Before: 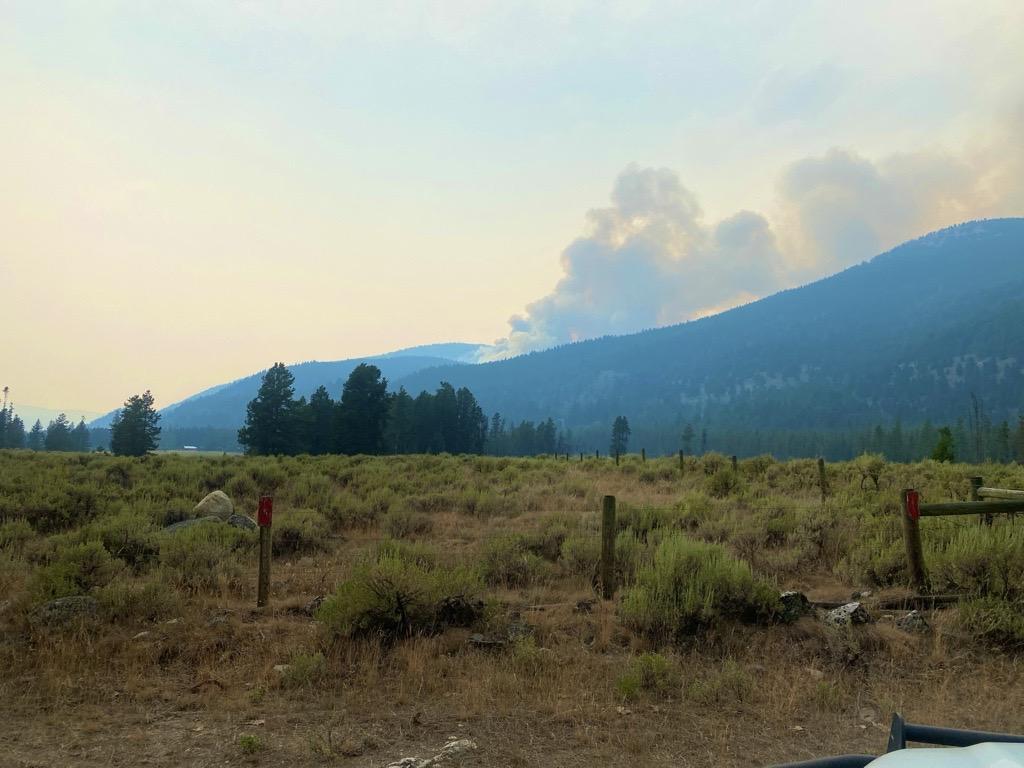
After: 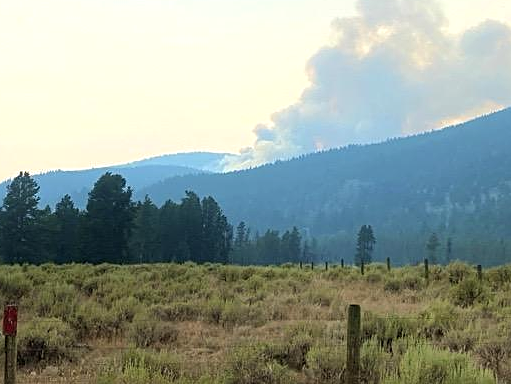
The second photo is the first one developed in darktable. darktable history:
shadows and highlights: radius 110.86, shadows 51.09, white point adjustment 9.16, highlights -4.17, highlights color adjustment 32.2%, soften with gaussian
crop: left 25%, top 25%, right 25%, bottom 25%
sharpen: on, module defaults
